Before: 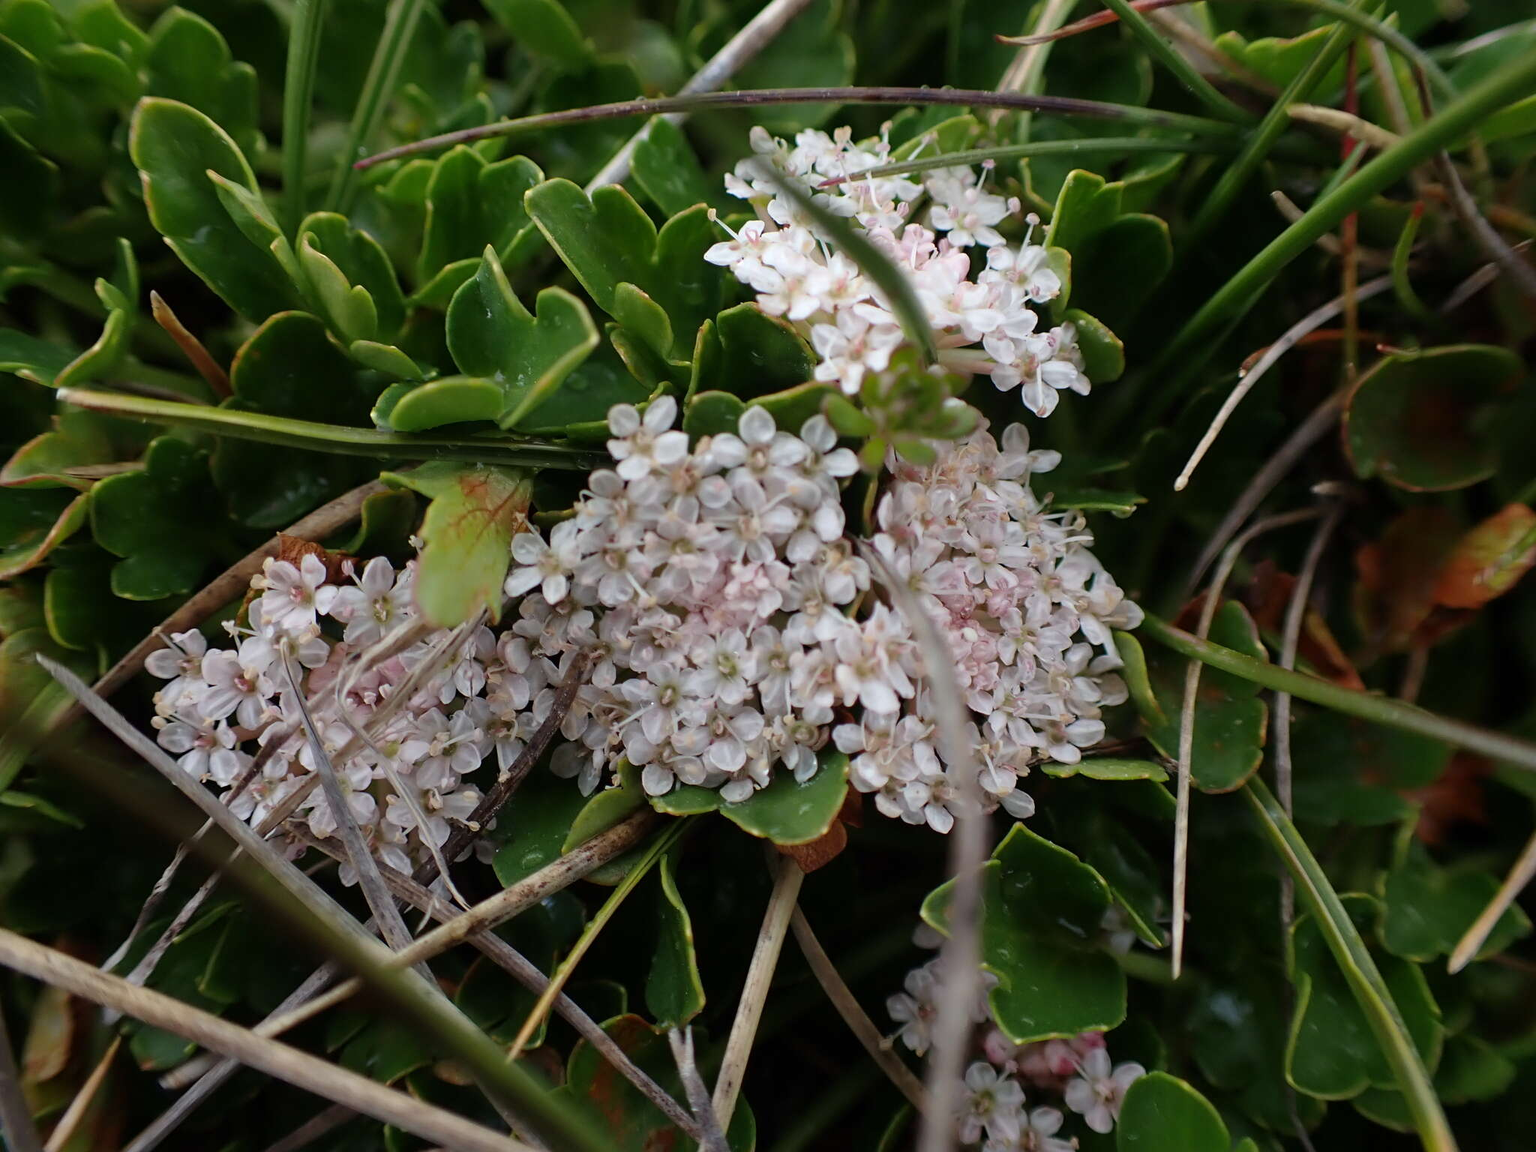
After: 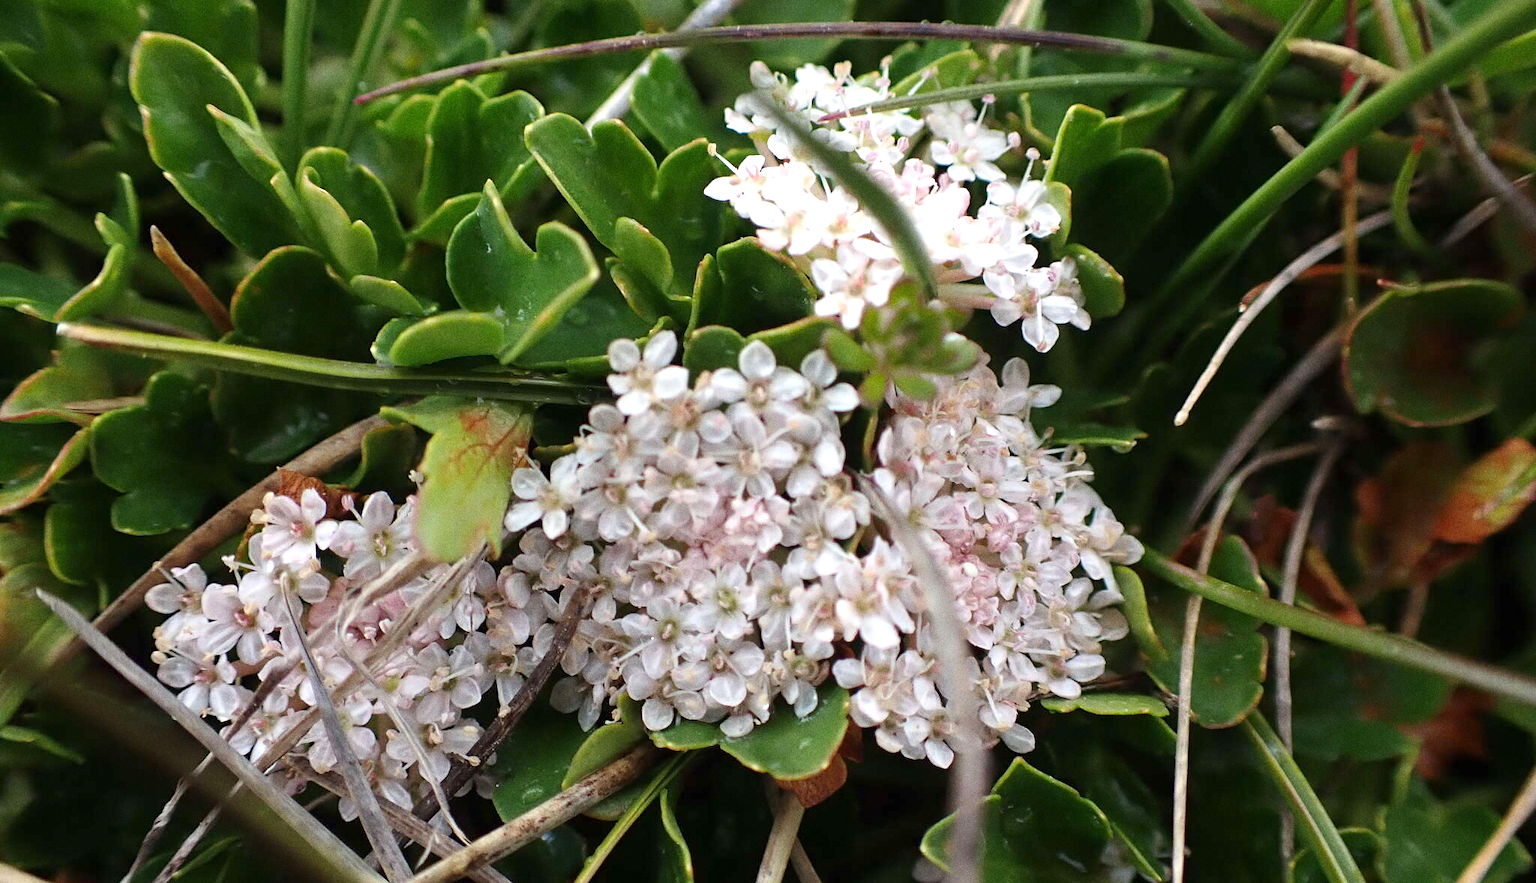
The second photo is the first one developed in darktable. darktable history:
crop: top 5.667%, bottom 17.637%
exposure: black level correction 0, exposure 0.7 EV, compensate exposure bias true, compensate highlight preservation false
grain: coarseness 8.68 ISO, strength 31.94%
